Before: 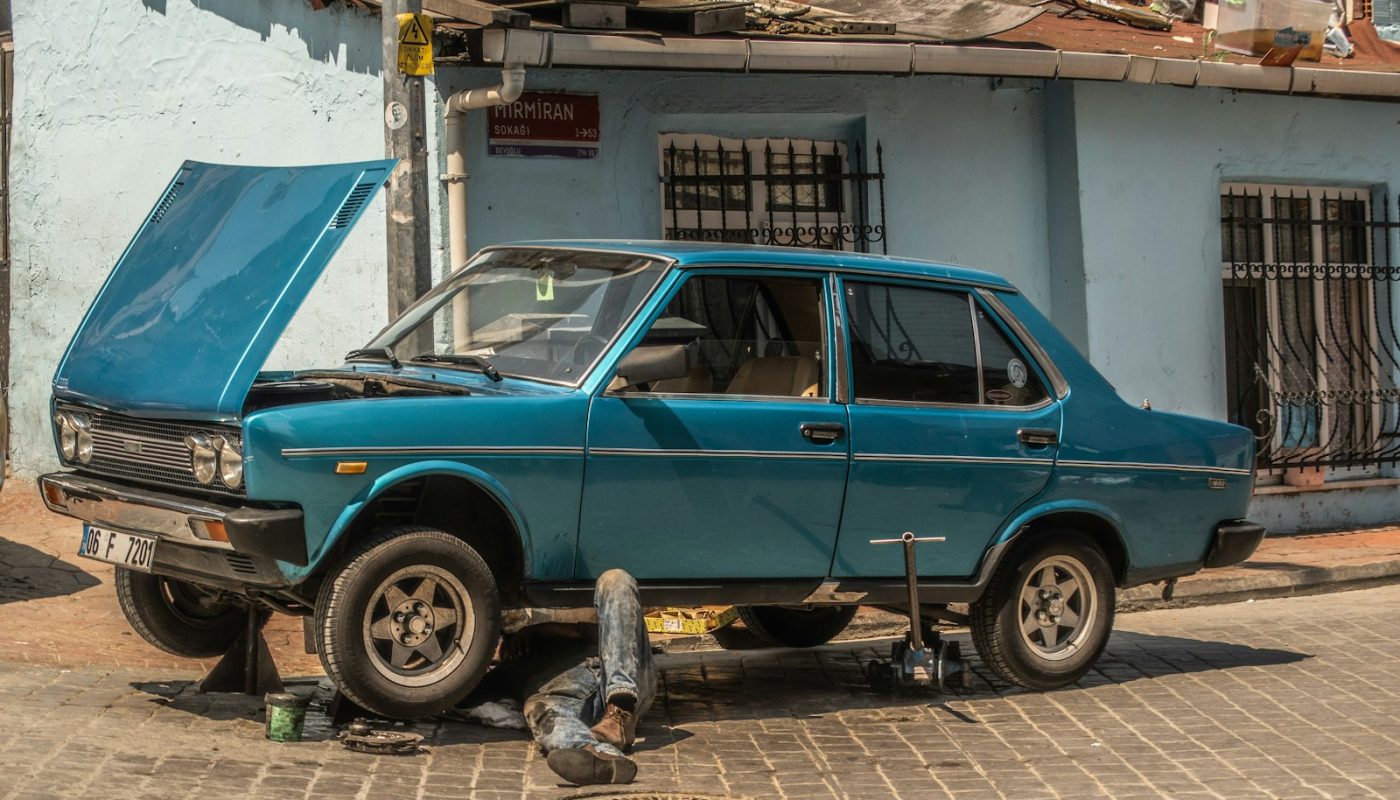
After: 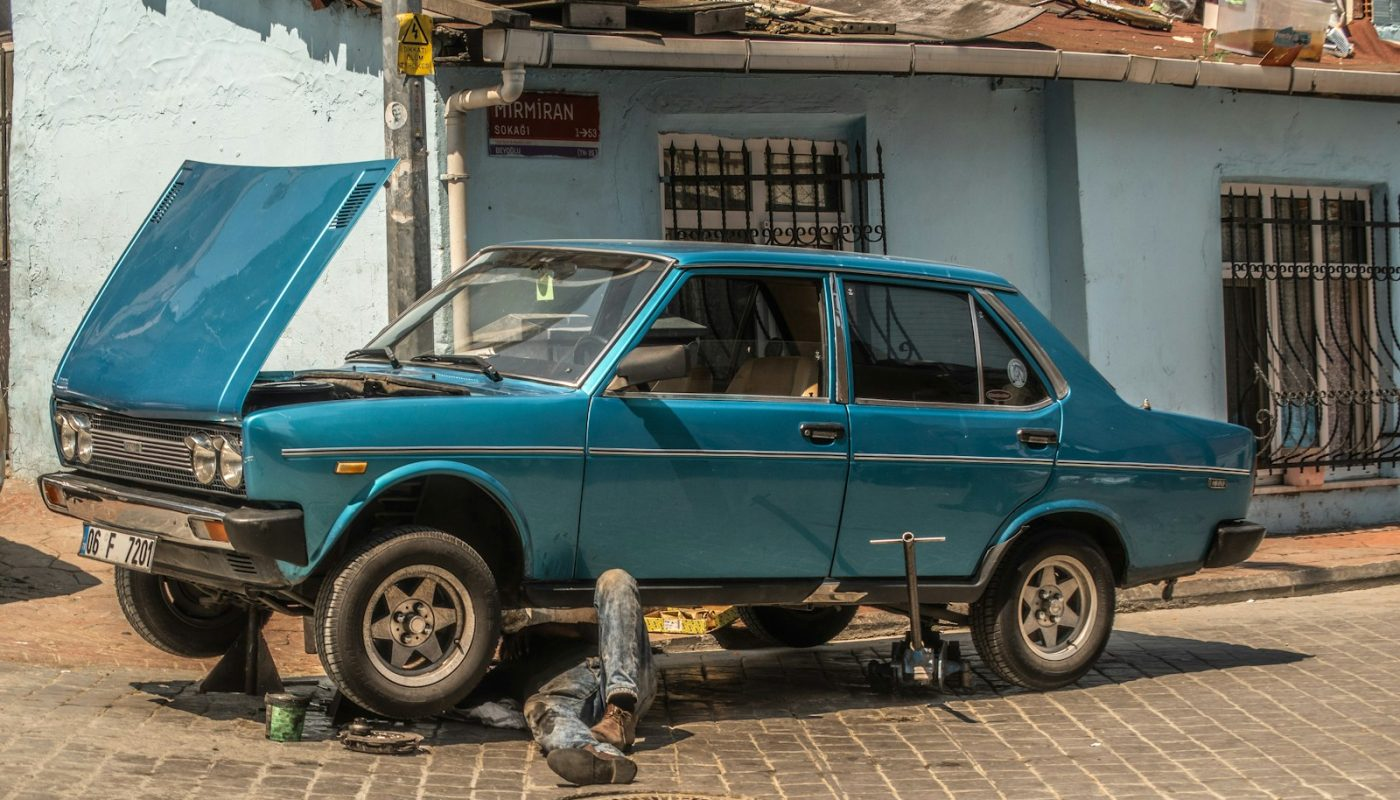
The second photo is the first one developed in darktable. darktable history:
exposure: exposure 0.073 EV, compensate highlight preservation false
